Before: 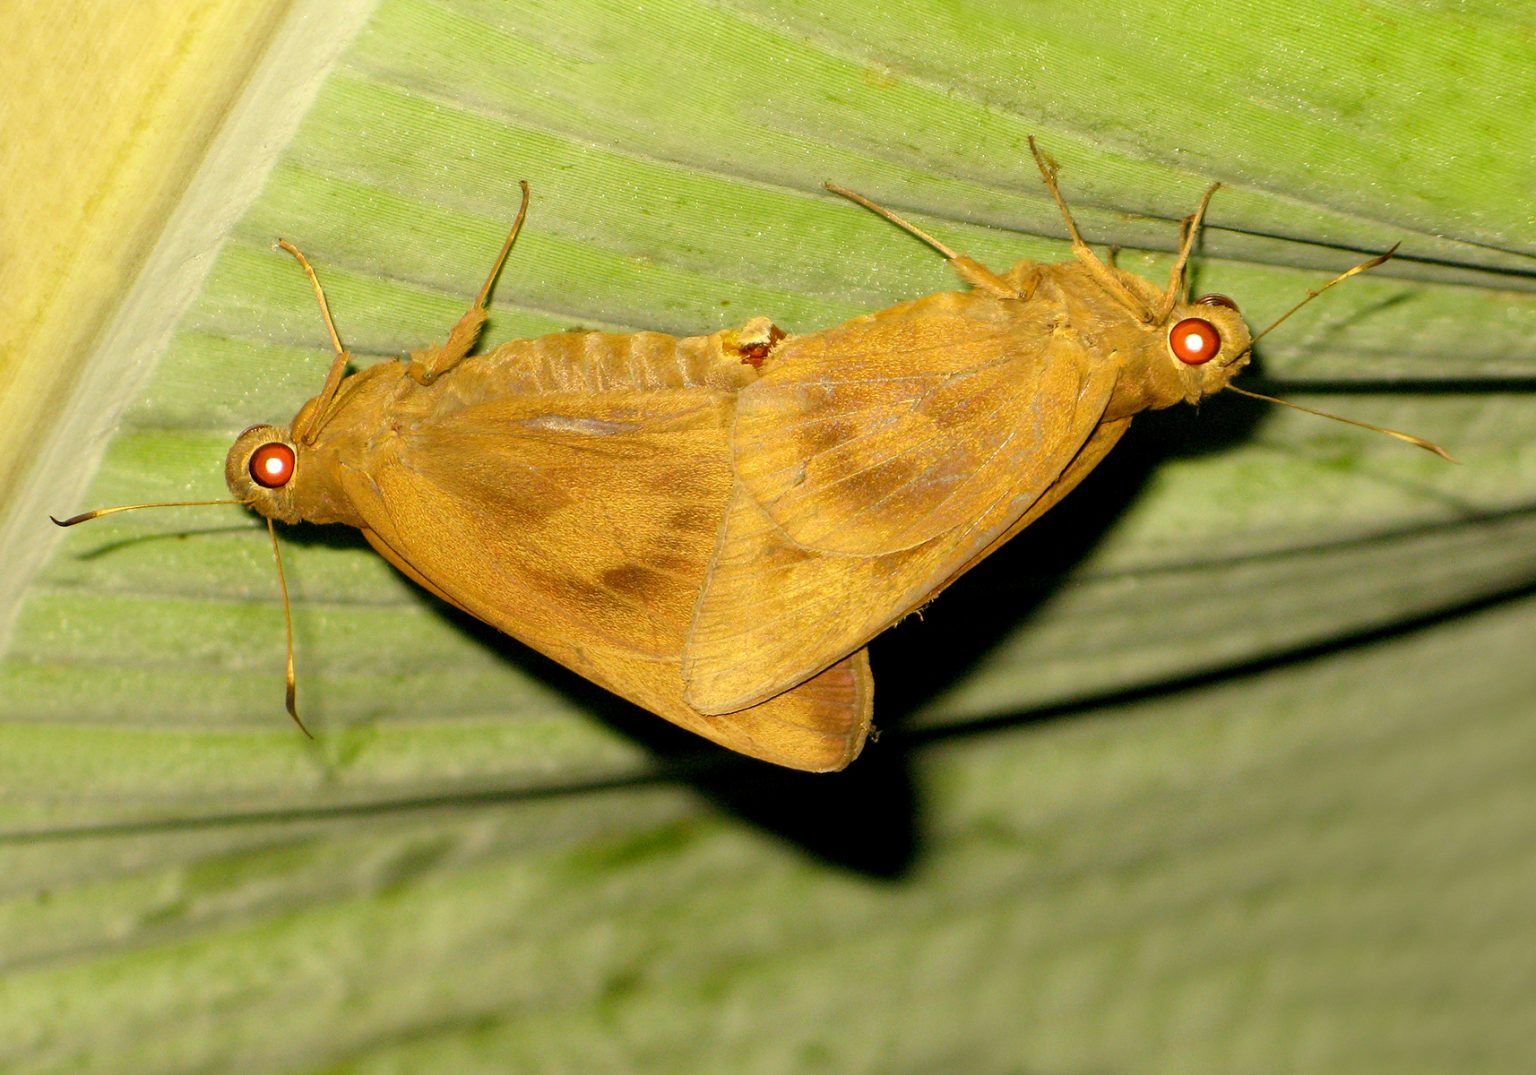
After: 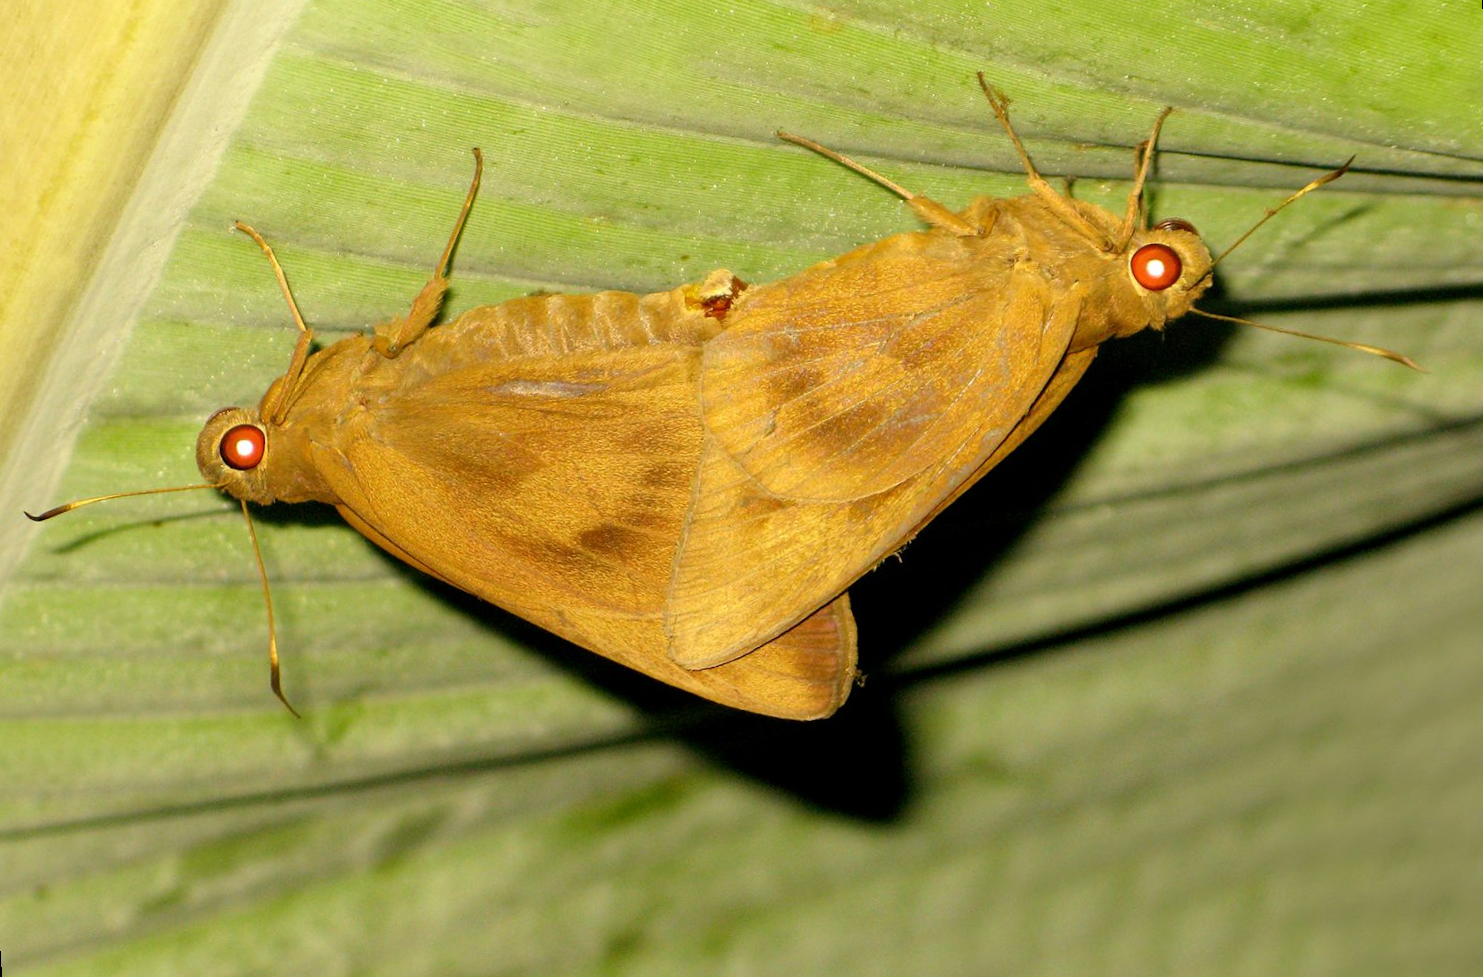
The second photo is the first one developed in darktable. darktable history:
rotate and perspective: rotation -3.52°, crop left 0.036, crop right 0.964, crop top 0.081, crop bottom 0.919
bloom: size 9%, threshold 100%, strength 7%
